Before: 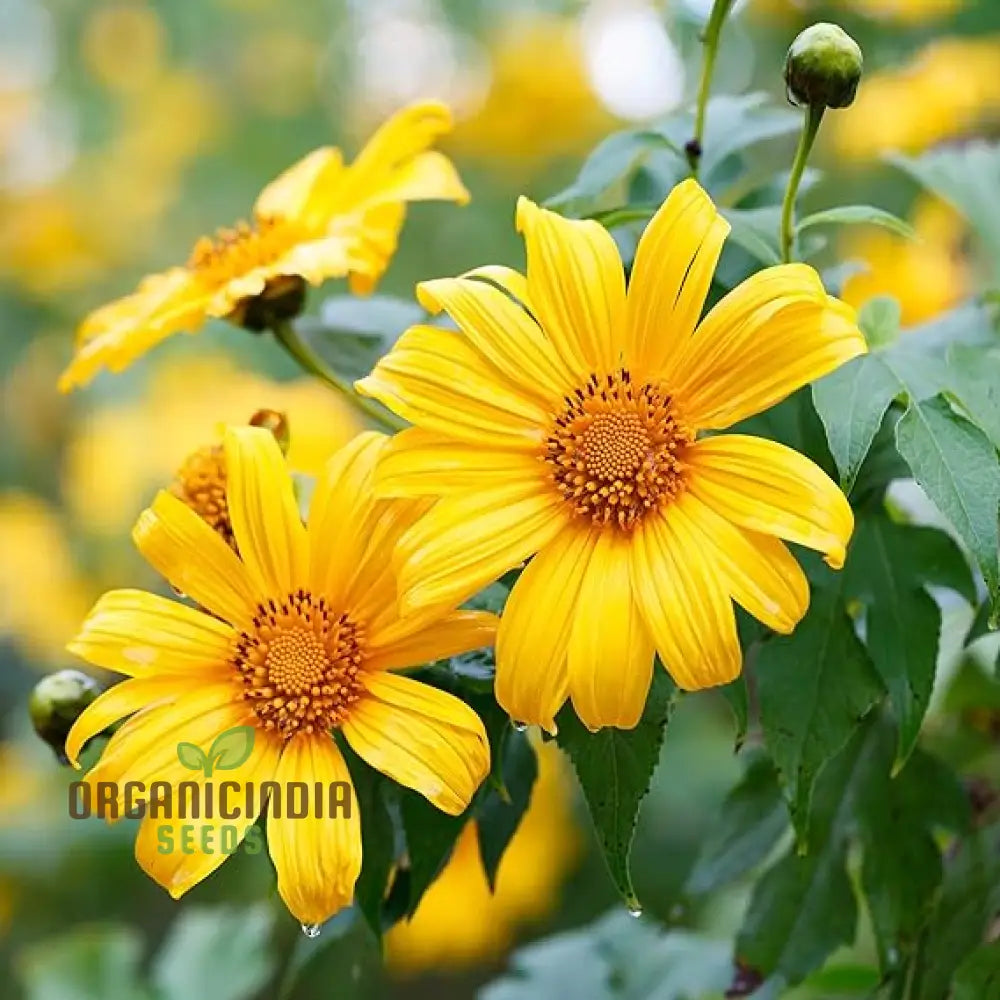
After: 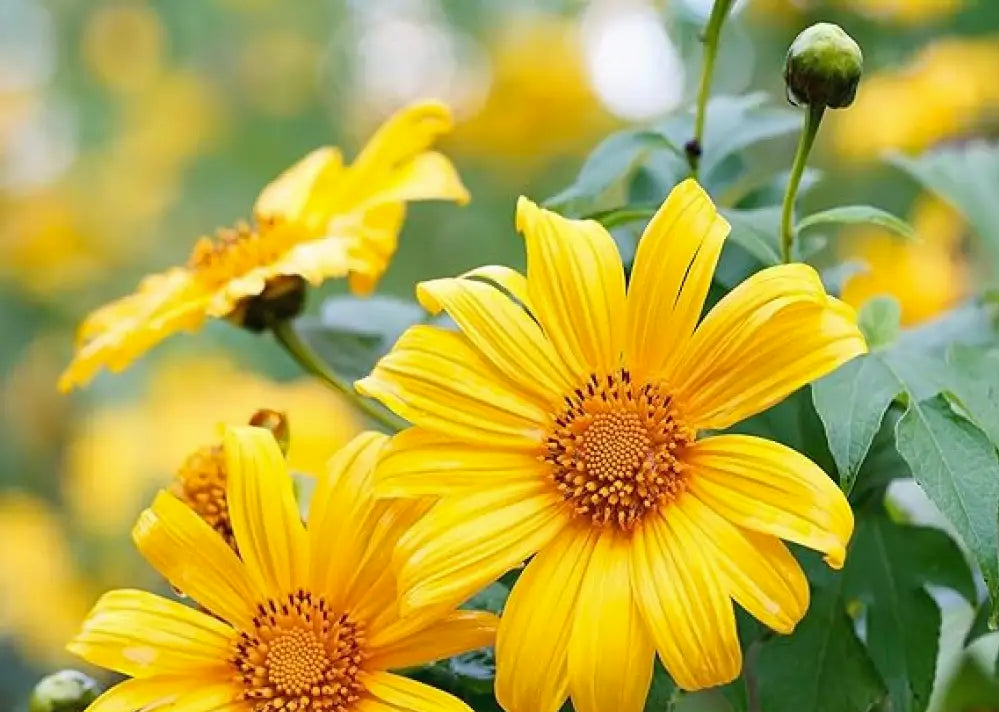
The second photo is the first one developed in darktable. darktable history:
shadows and highlights: shadows 24.76, highlights -23.41
crop: right 0.001%, bottom 28.705%
